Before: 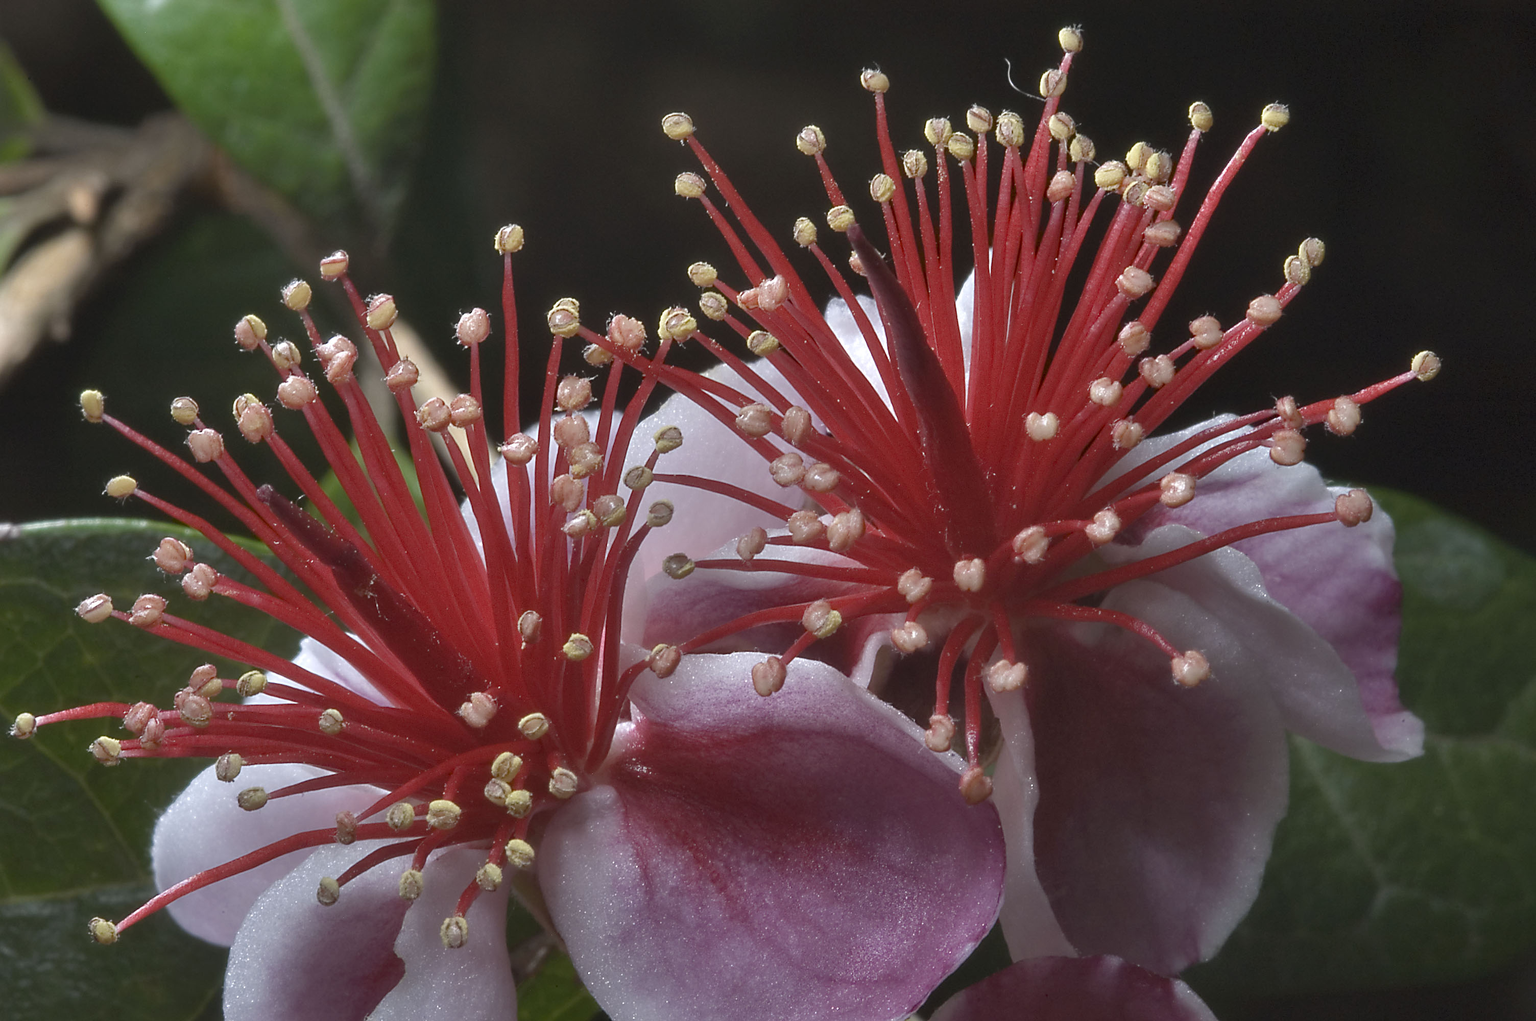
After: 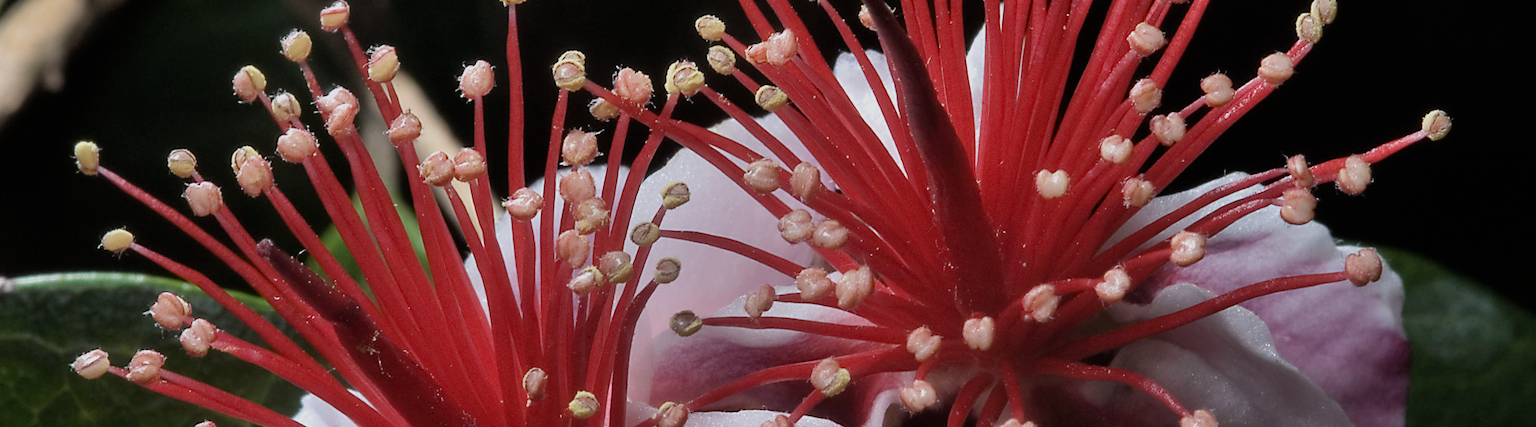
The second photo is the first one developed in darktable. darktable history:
crop and rotate: top 23.84%, bottom 34.294%
filmic rgb: black relative exposure -7.65 EV, white relative exposure 4.56 EV, hardness 3.61, contrast 1.25
color zones: curves: ch0 [(0.25, 0.5) (0.463, 0.627) (0.484, 0.637) (0.75, 0.5)]
rotate and perspective: rotation 0.174°, lens shift (vertical) 0.013, lens shift (horizontal) 0.019, shear 0.001, automatic cropping original format, crop left 0.007, crop right 0.991, crop top 0.016, crop bottom 0.997
